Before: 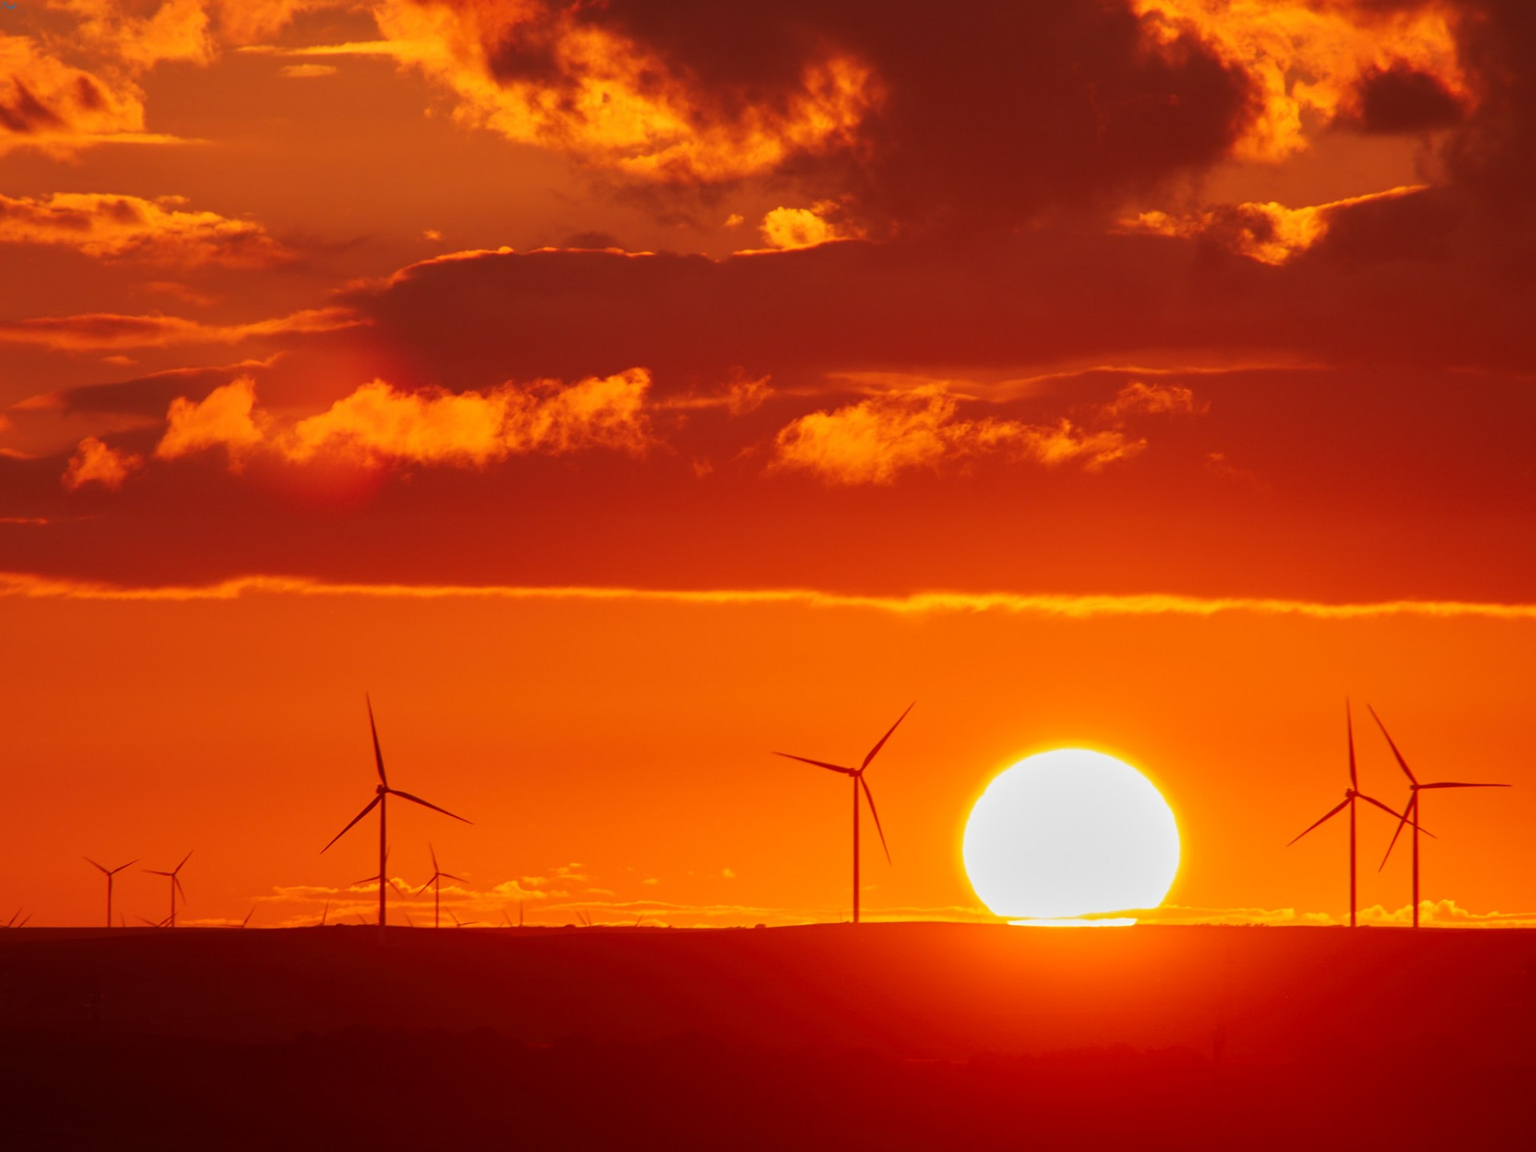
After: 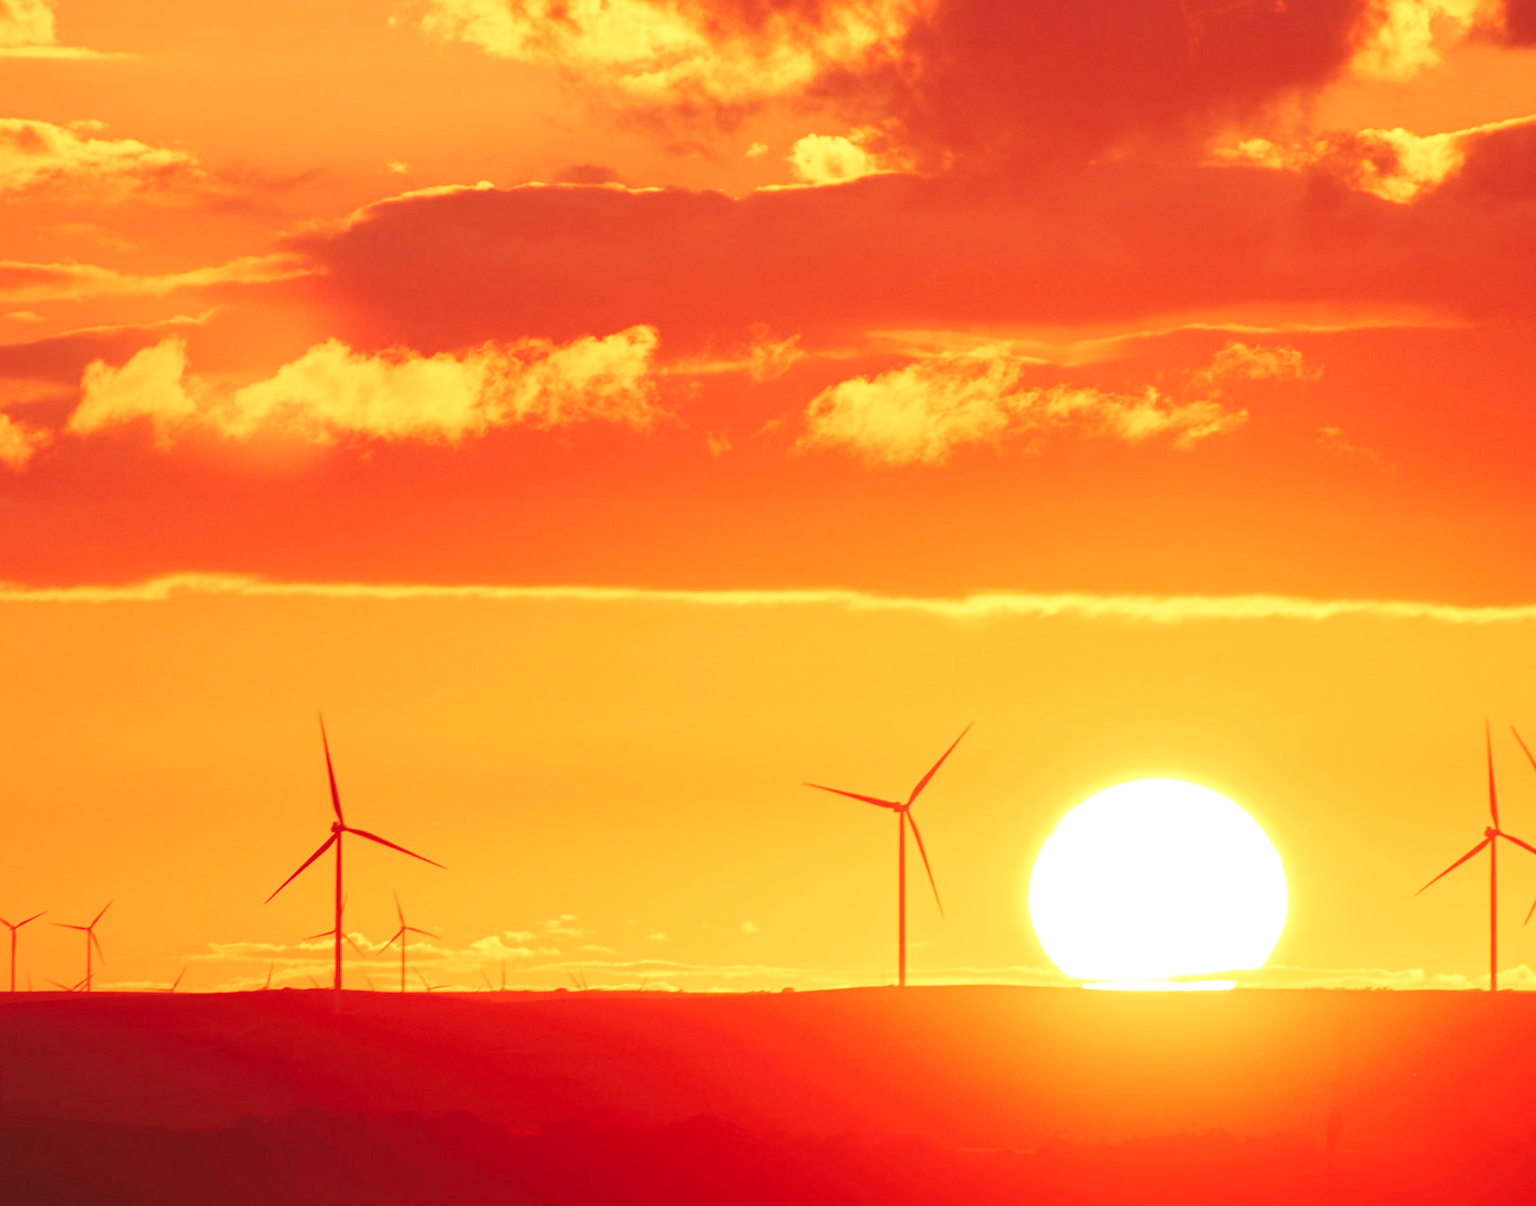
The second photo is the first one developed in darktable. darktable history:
exposure: black level correction 0, exposure 0.696 EV, compensate highlight preservation false
base curve: curves: ch0 [(0, 0.007) (0.028, 0.063) (0.121, 0.311) (0.46, 0.743) (0.859, 0.957) (1, 1)], preserve colors none
crop: left 6.42%, top 8.249%, right 9.546%, bottom 3.731%
